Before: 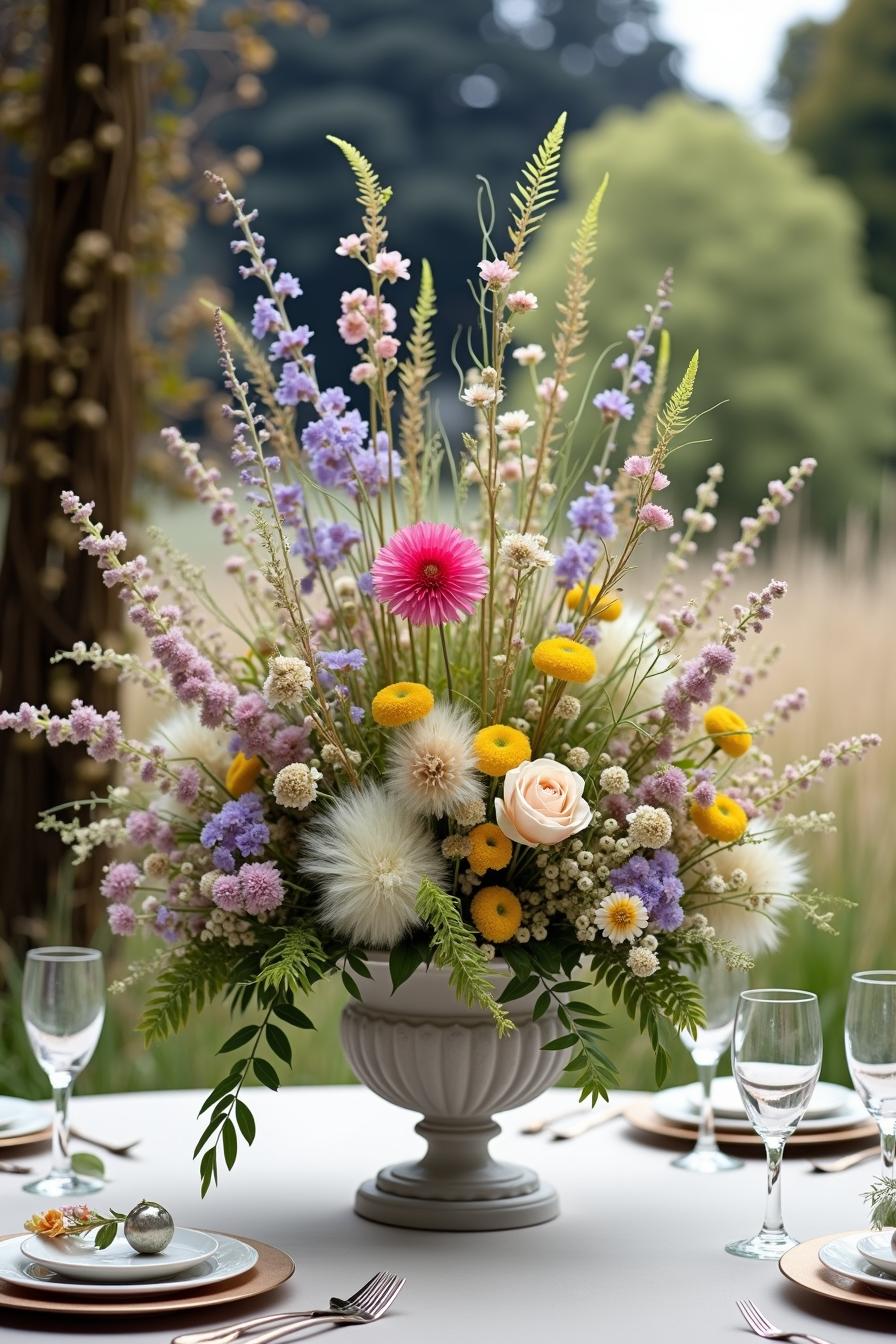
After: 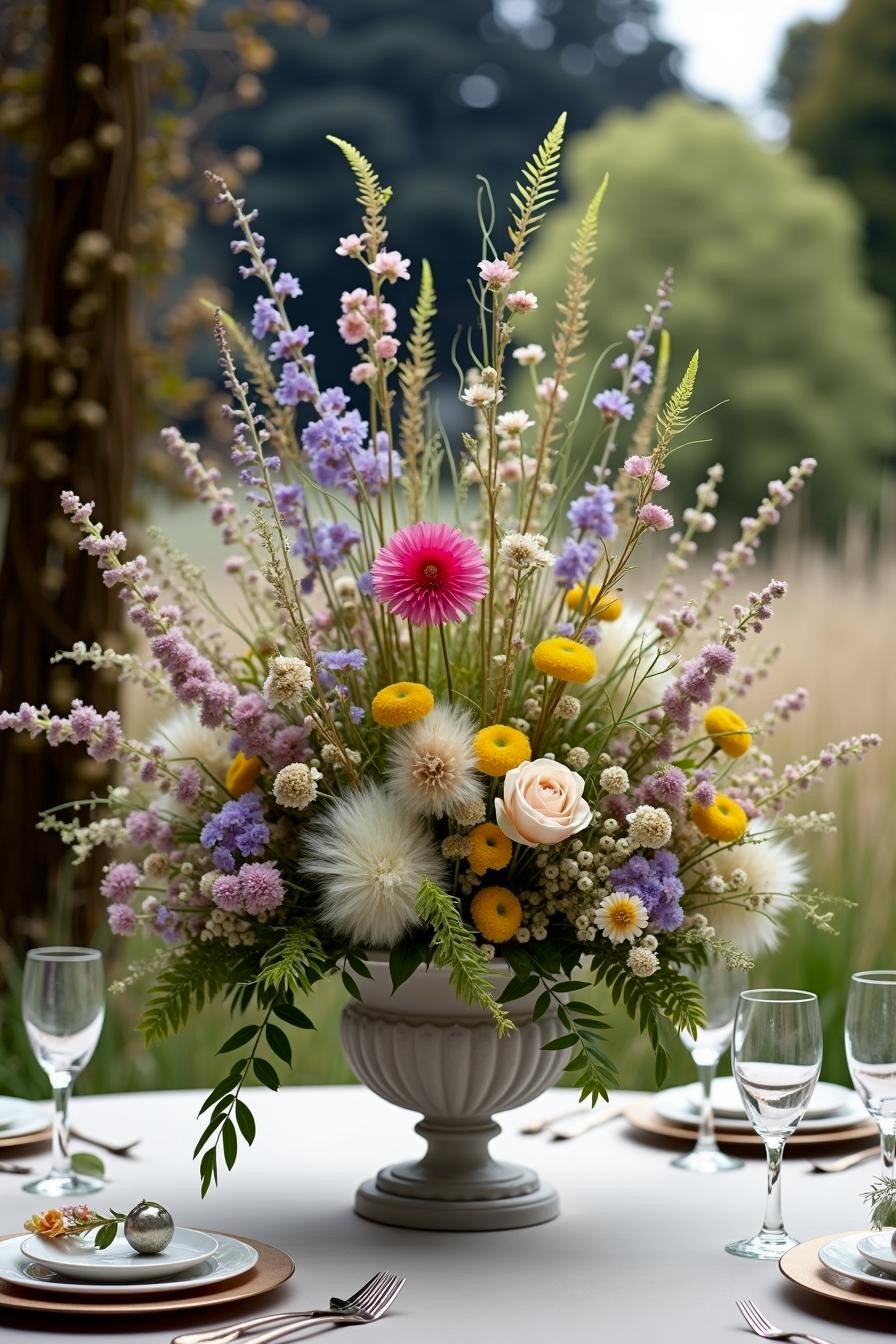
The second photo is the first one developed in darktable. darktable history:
contrast brightness saturation: brightness -0.092
